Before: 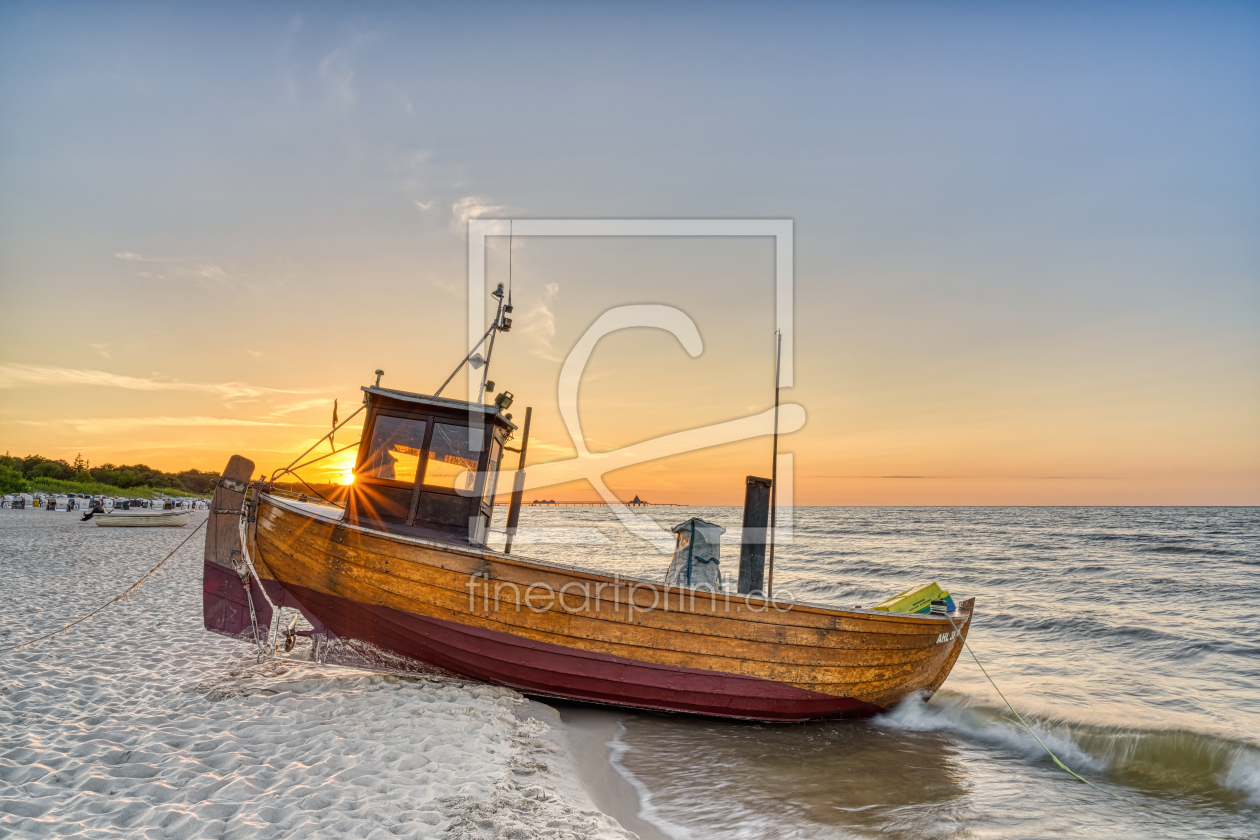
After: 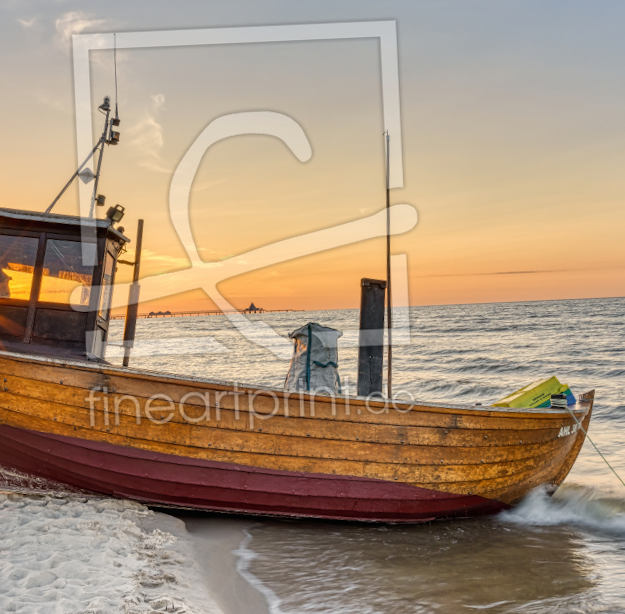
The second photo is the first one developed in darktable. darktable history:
rotate and perspective: rotation -2.56°, automatic cropping off
crop: left 31.379%, top 24.658%, right 20.326%, bottom 6.628%
